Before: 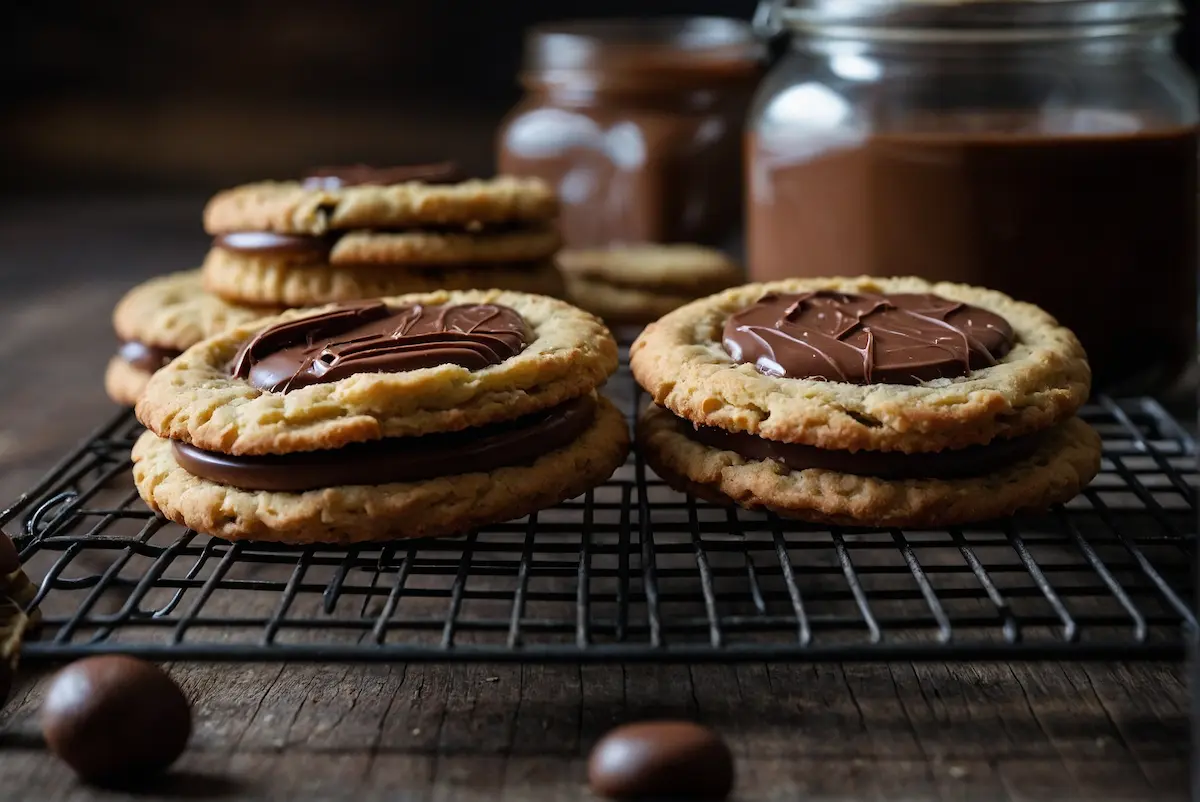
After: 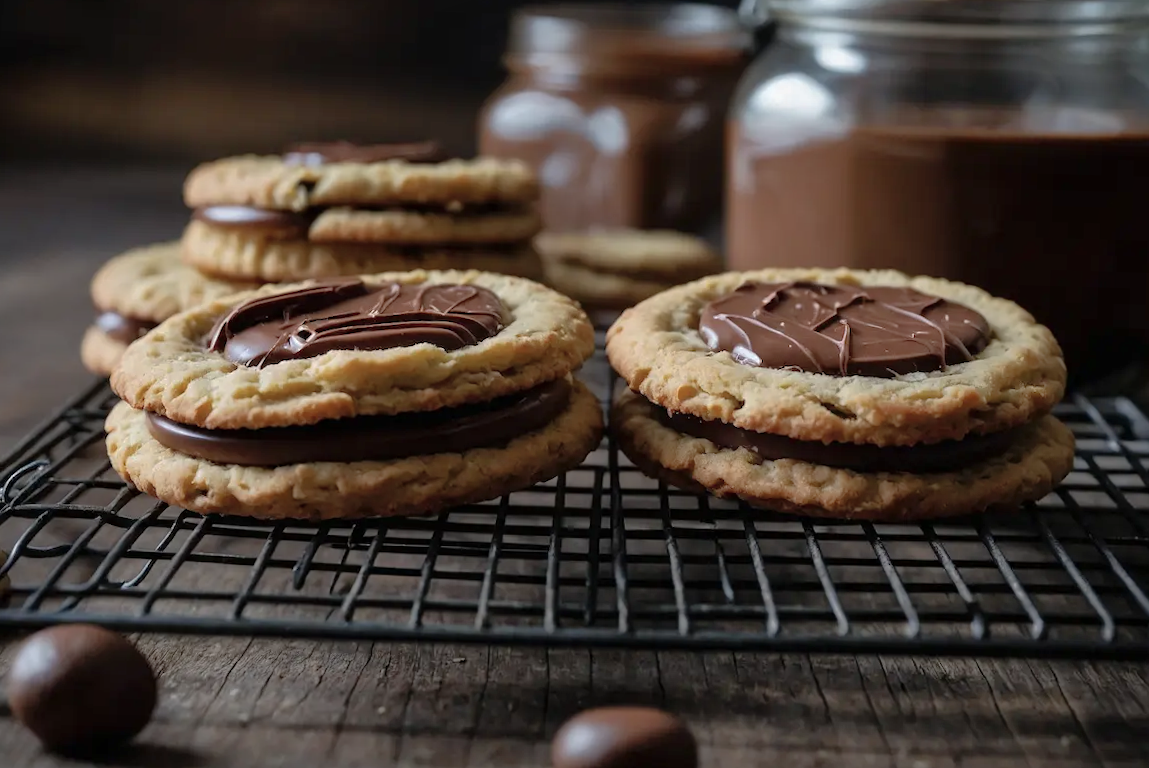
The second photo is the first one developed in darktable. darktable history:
crop and rotate: angle -1.69°
contrast brightness saturation: contrast 0.06, brightness -0.01, saturation -0.23
shadows and highlights: on, module defaults
